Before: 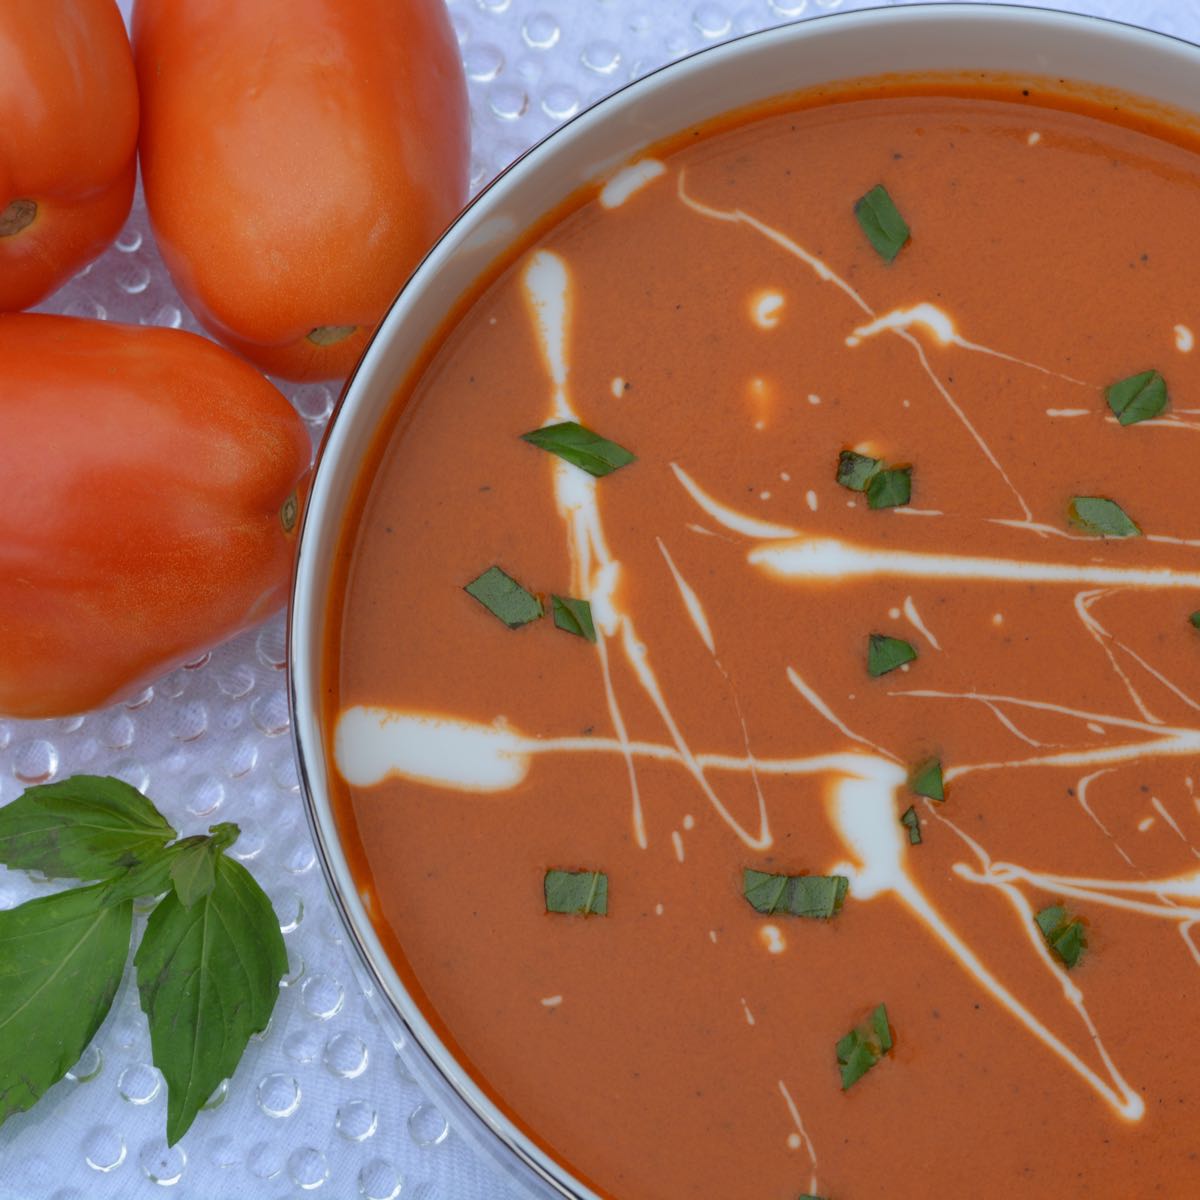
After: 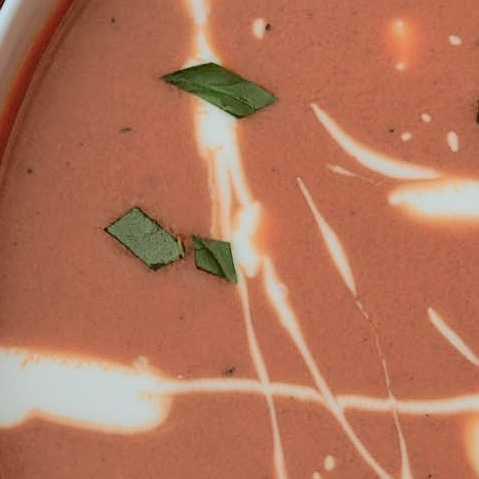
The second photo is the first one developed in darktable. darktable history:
tone curve: curves: ch0 [(0, 0) (0.049, 0.01) (0.154, 0.081) (0.491, 0.56) (0.739, 0.794) (0.992, 0.937)]; ch1 [(0, 0) (0.172, 0.123) (0.317, 0.272) (0.401, 0.422) (0.499, 0.497) (0.531, 0.54) (0.615, 0.603) (0.741, 0.783) (1, 1)]; ch2 [(0, 0) (0.411, 0.424) (0.462, 0.483) (0.544, 0.56) (0.686, 0.638) (1, 1)], color space Lab, independent channels, preserve colors none
crop: left 30%, top 30%, right 30%, bottom 30%
sharpen: on, module defaults
